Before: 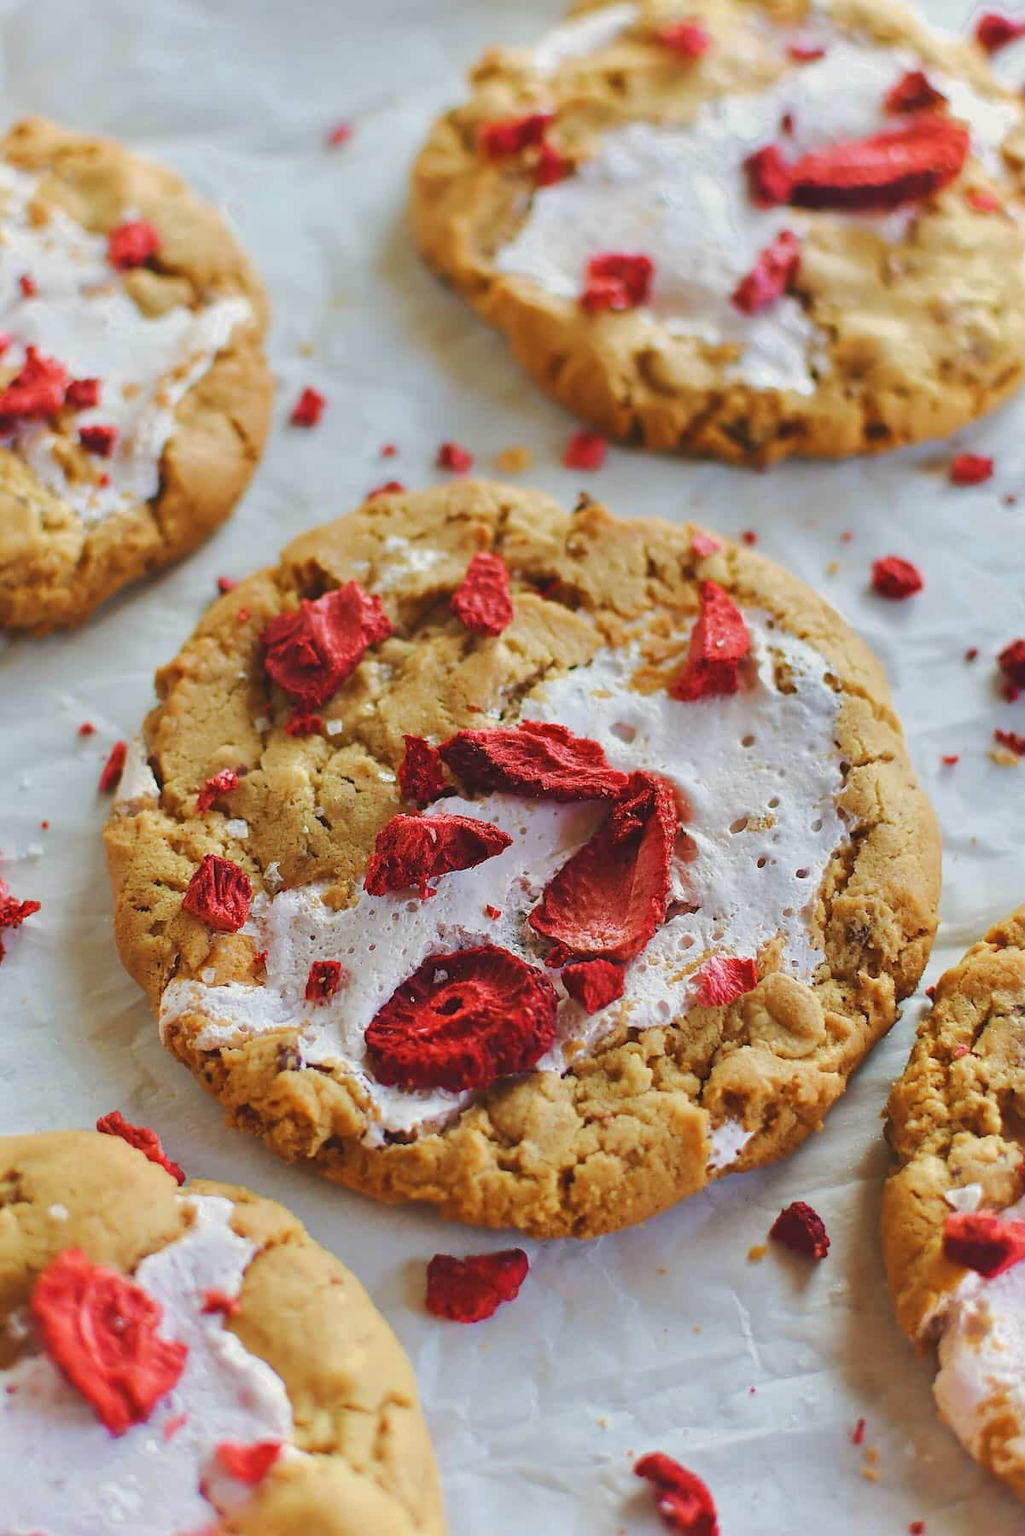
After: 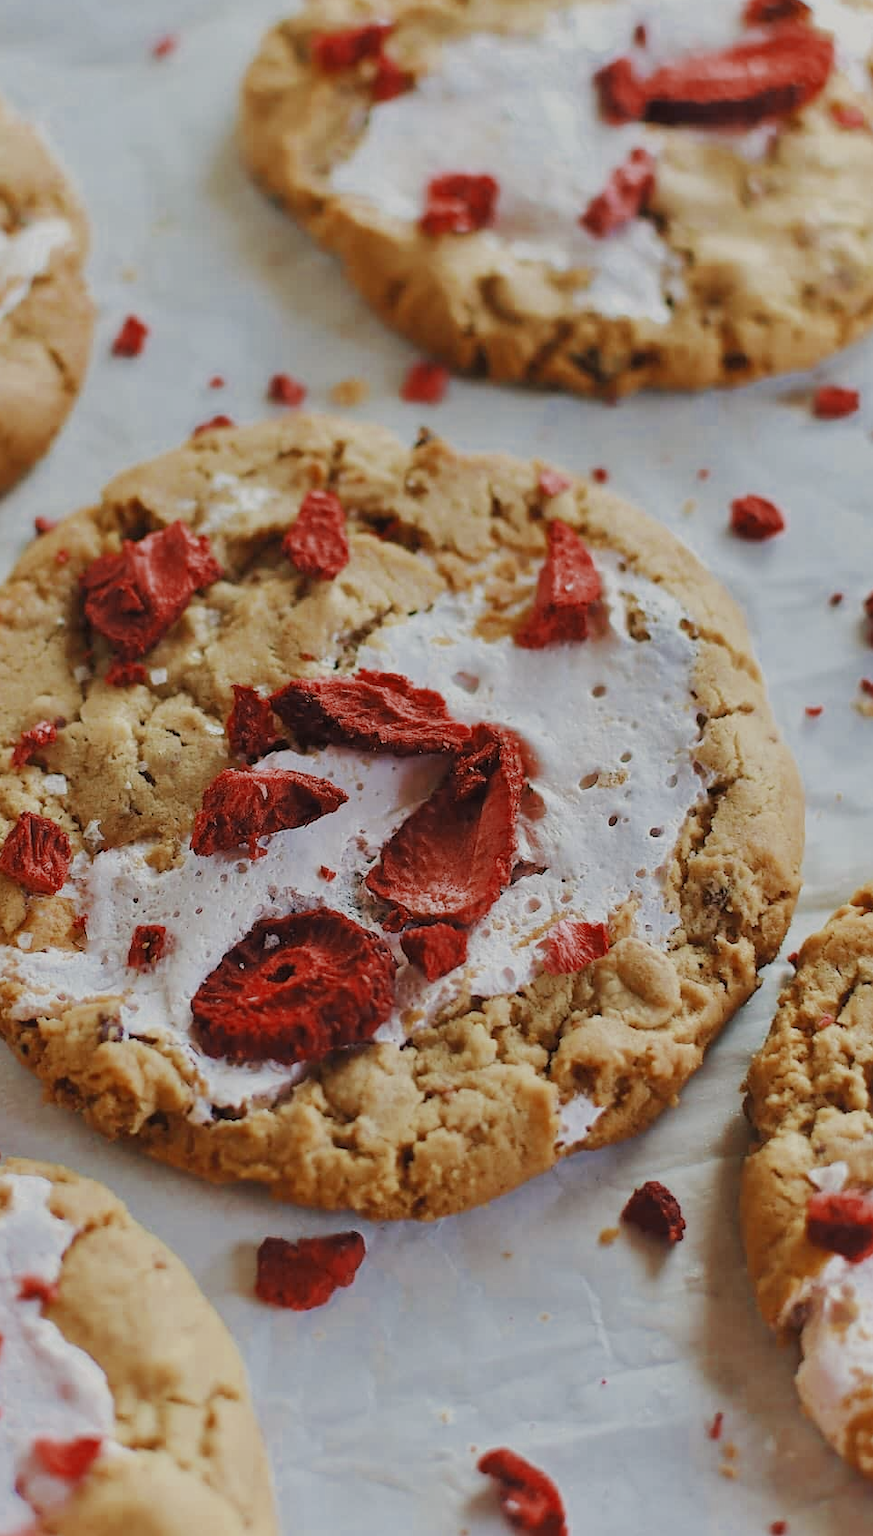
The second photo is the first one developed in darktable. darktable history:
color zones: curves: ch0 [(0, 0.5) (0.125, 0.4) (0.25, 0.5) (0.375, 0.4) (0.5, 0.4) (0.625, 0.35) (0.75, 0.35) (0.875, 0.5)]; ch1 [(0, 0.35) (0.125, 0.45) (0.25, 0.35) (0.375, 0.35) (0.5, 0.35) (0.625, 0.35) (0.75, 0.45) (0.875, 0.35)]; ch2 [(0, 0.6) (0.125, 0.5) (0.25, 0.5) (0.375, 0.6) (0.5, 0.6) (0.625, 0.5) (0.75, 0.5) (0.875, 0.5)]
crop and rotate: left 18.115%, top 5.971%, right 1.72%
filmic rgb: black relative exposure -7.65 EV, white relative exposure 4.56 EV, threshold 2.98 EV, hardness 3.61, enable highlight reconstruction true
